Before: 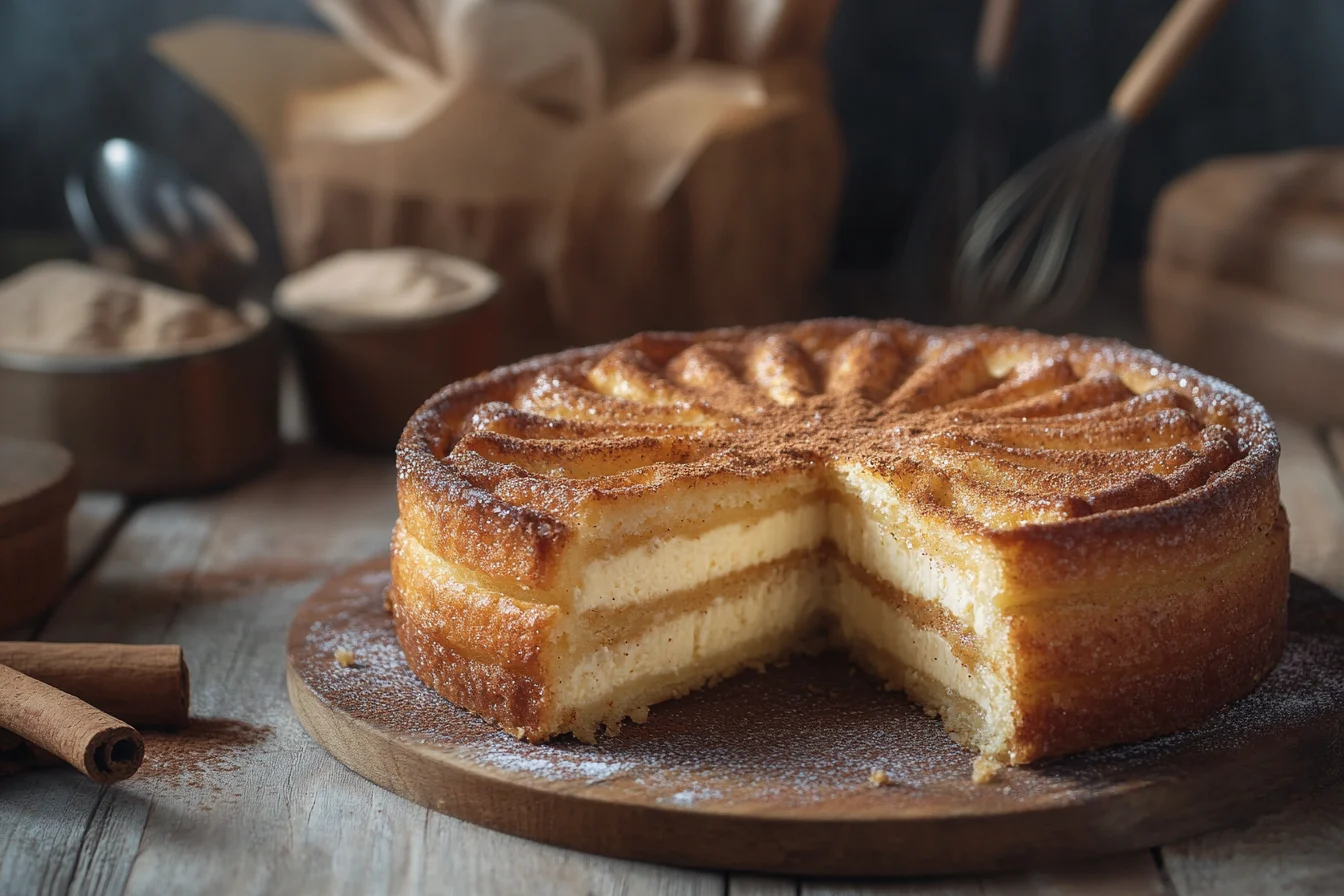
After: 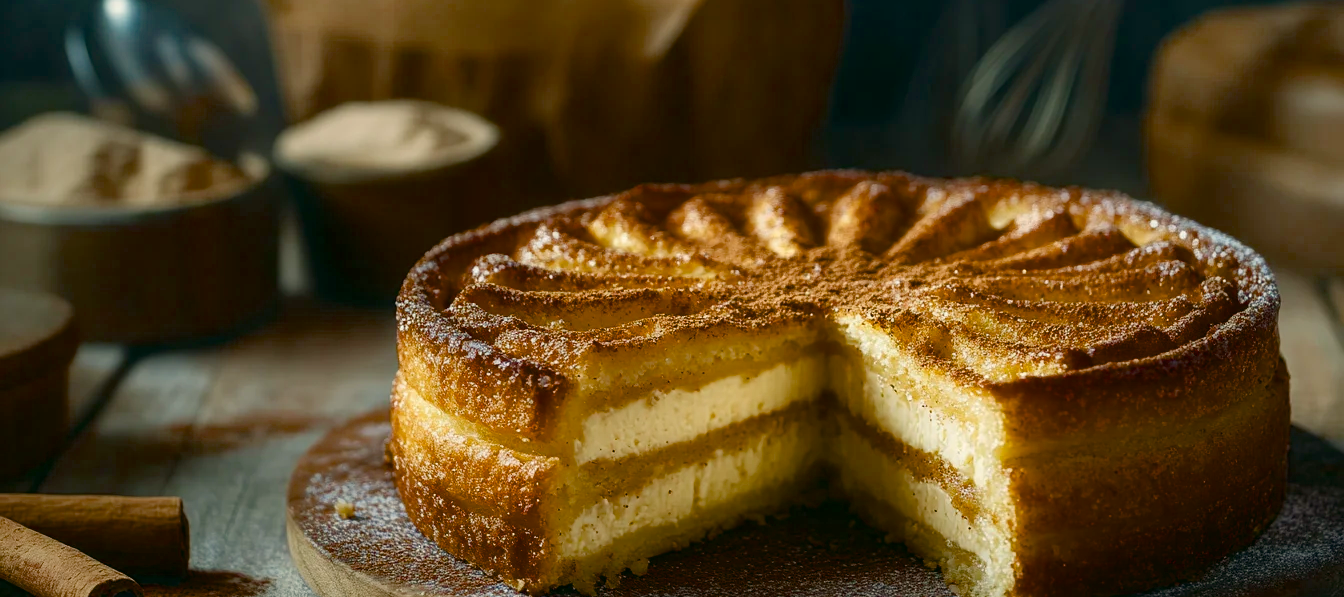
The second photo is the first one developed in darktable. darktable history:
crop: top 16.549%, bottom 16.777%
tone equalizer: on, module defaults
color balance rgb: shadows lift › luminance -10.108%, linear chroma grading › global chroma 9.668%, perceptual saturation grading › global saturation 20%, perceptual saturation grading › highlights -25.811%, perceptual saturation grading › shadows 49.763%, saturation formula JzAzBz (2021)
color correction: highlights a* -0.474, highlights b* 9.27, shadows a* -8.83, shadows b* 1.03
